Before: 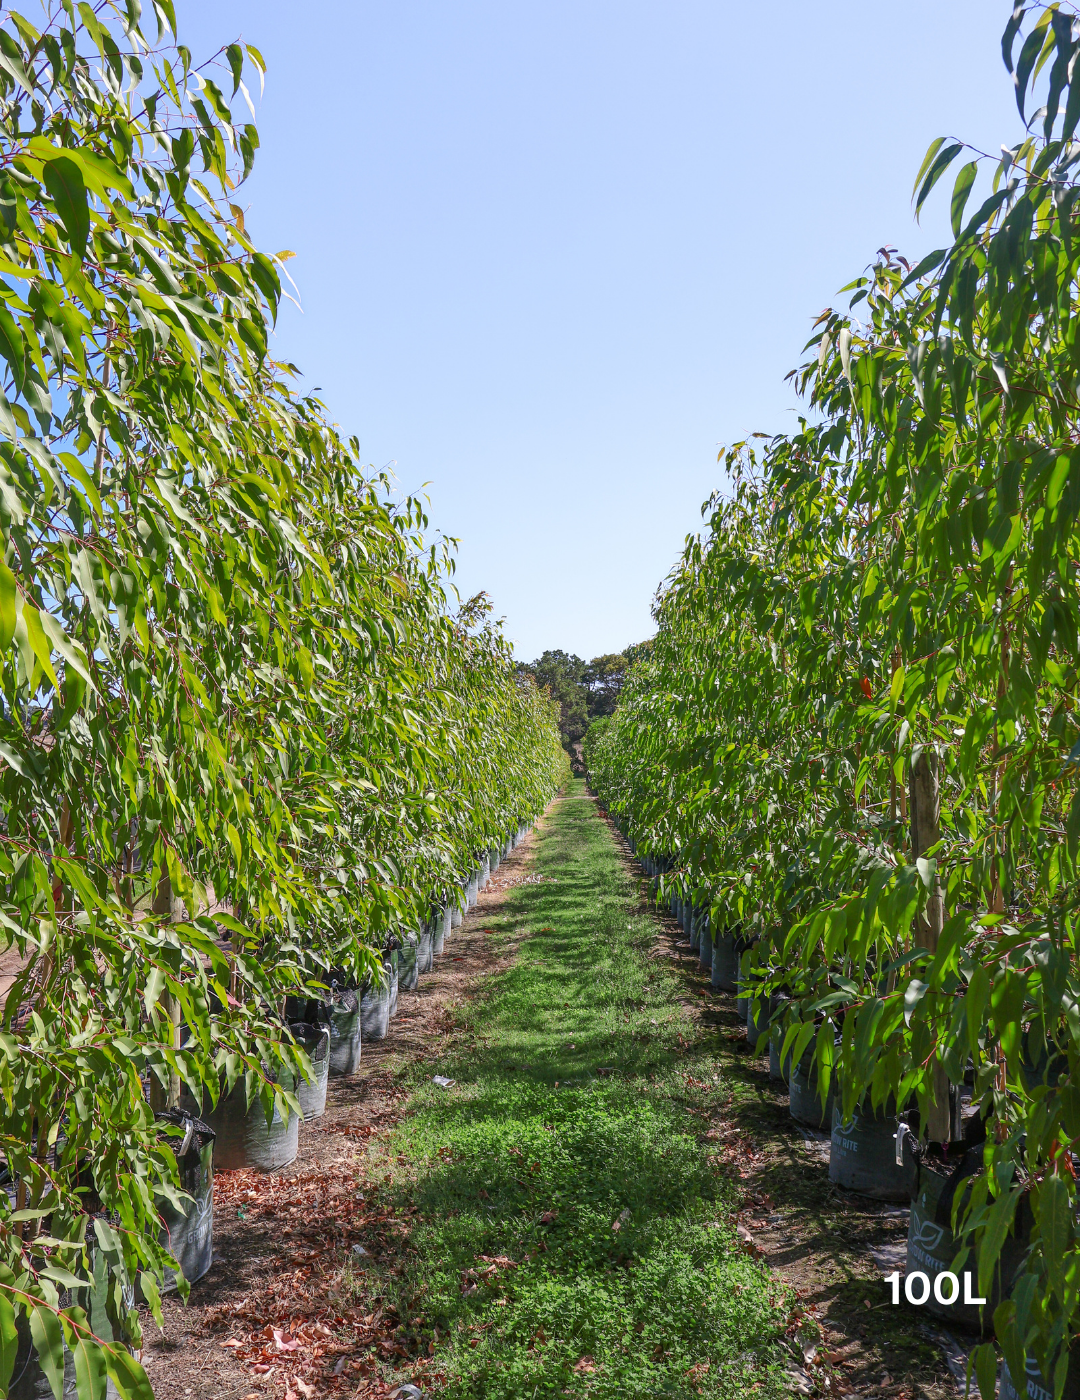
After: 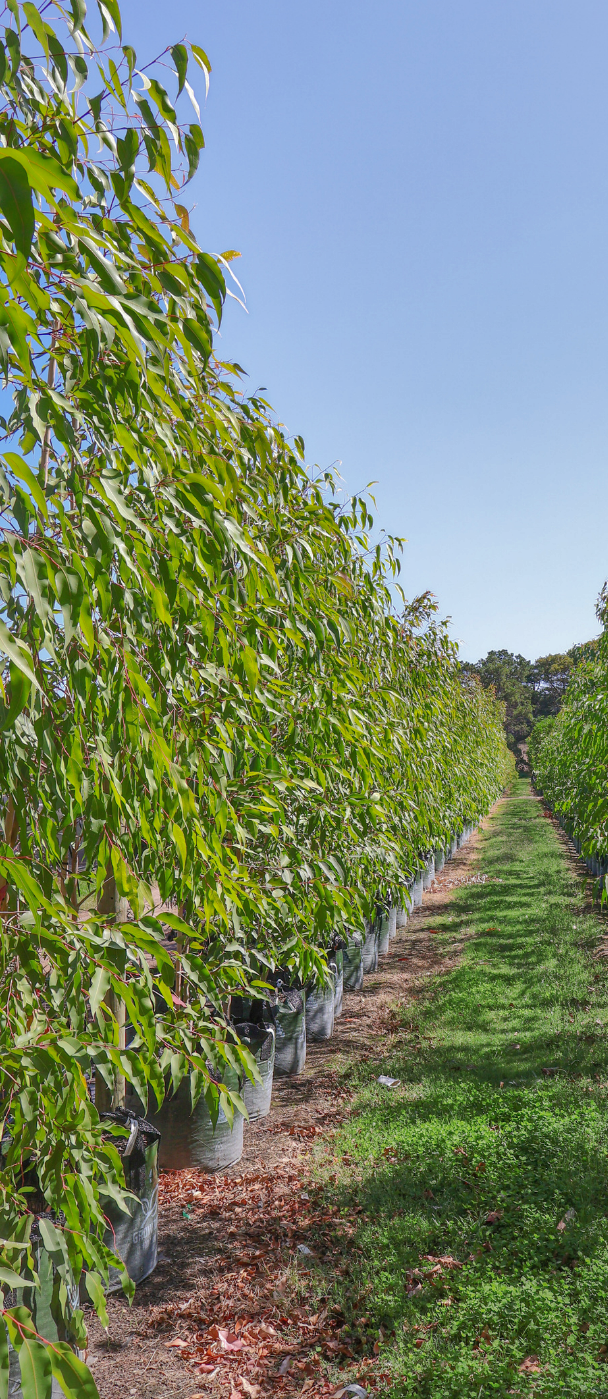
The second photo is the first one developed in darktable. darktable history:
white balance: emerald 1
shadows and highlights: shadows 40, highlights -60
crop: left 5.114%, right 38.589%
